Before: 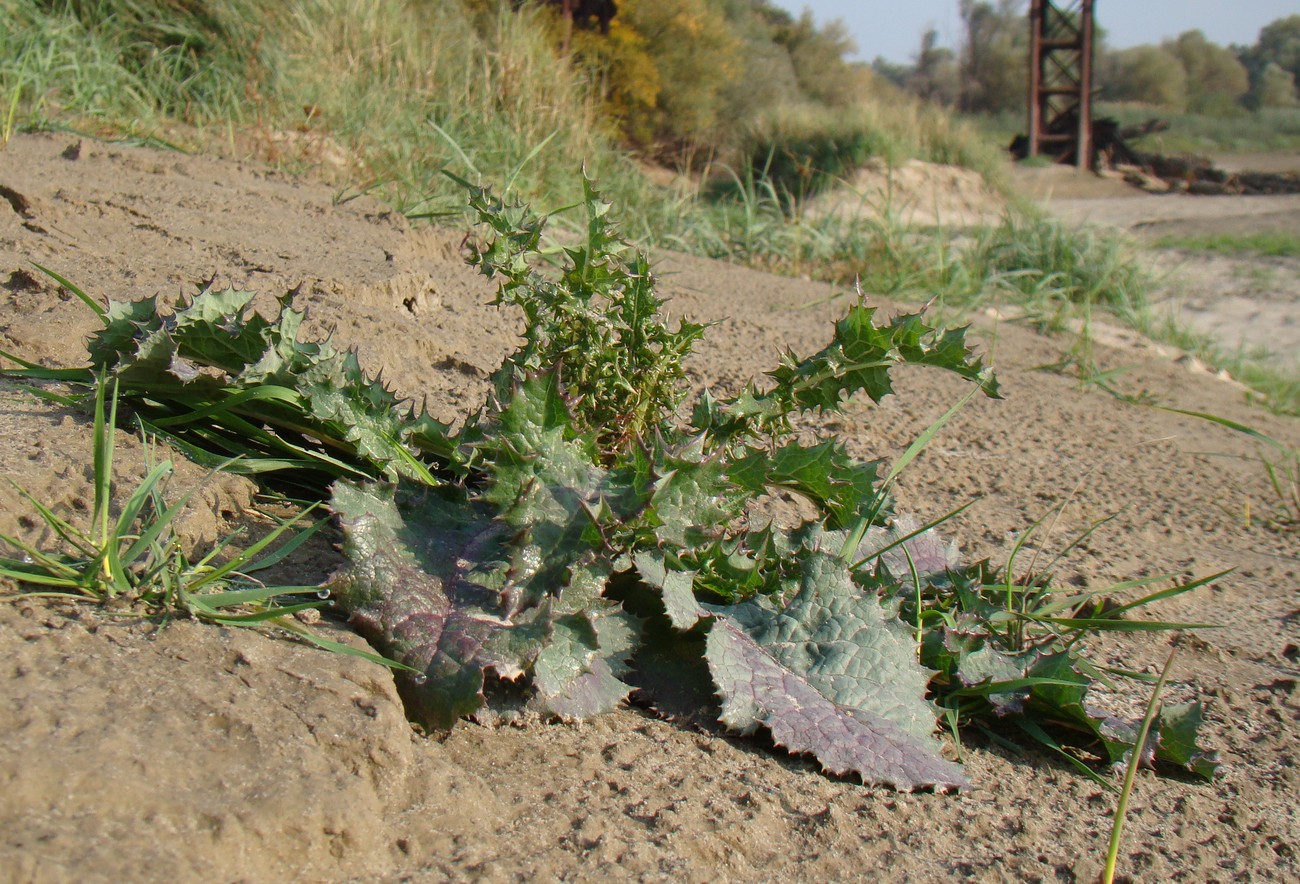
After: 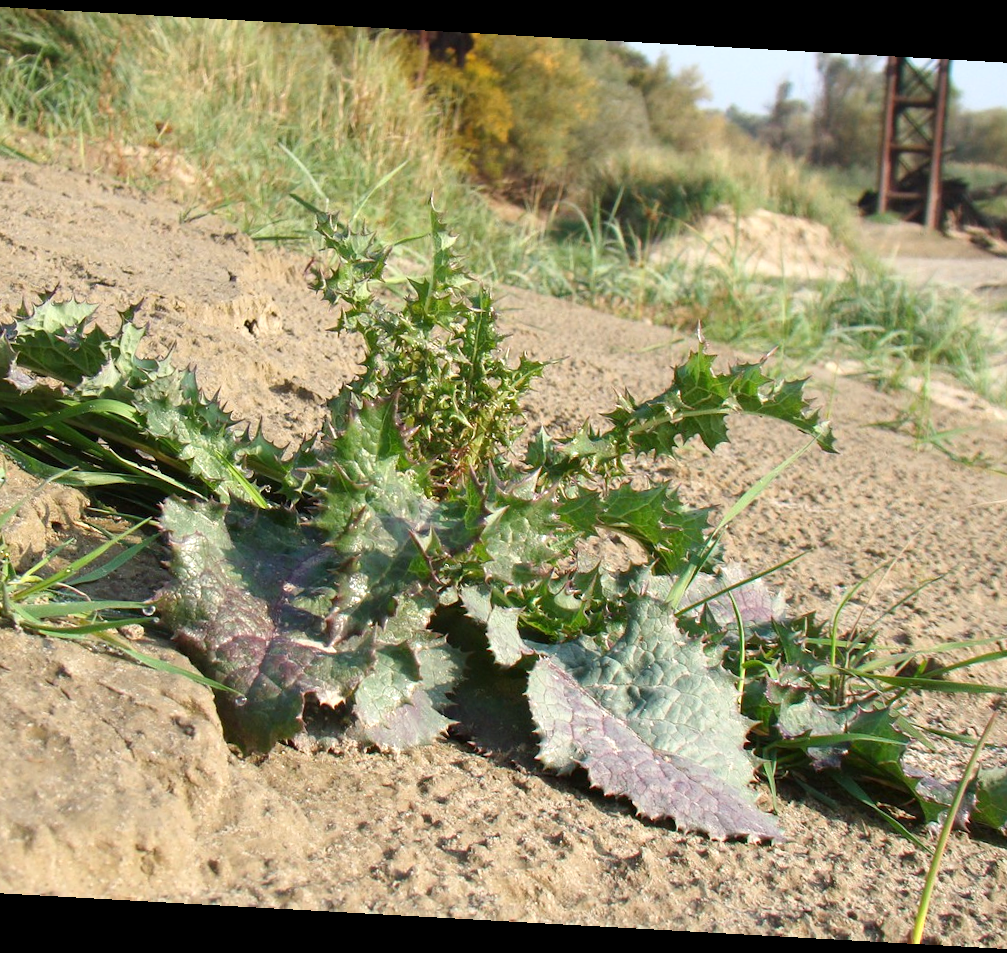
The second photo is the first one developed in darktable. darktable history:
exposure: exposure 0.607 EV, compensate highlight preservation false
shadows and highlights: shadows 0.237, highlights 38.66
crop and rotate: angle -3.17°, left 14.149%, top 0.041%, right 11.064%, bottom 0.061%
